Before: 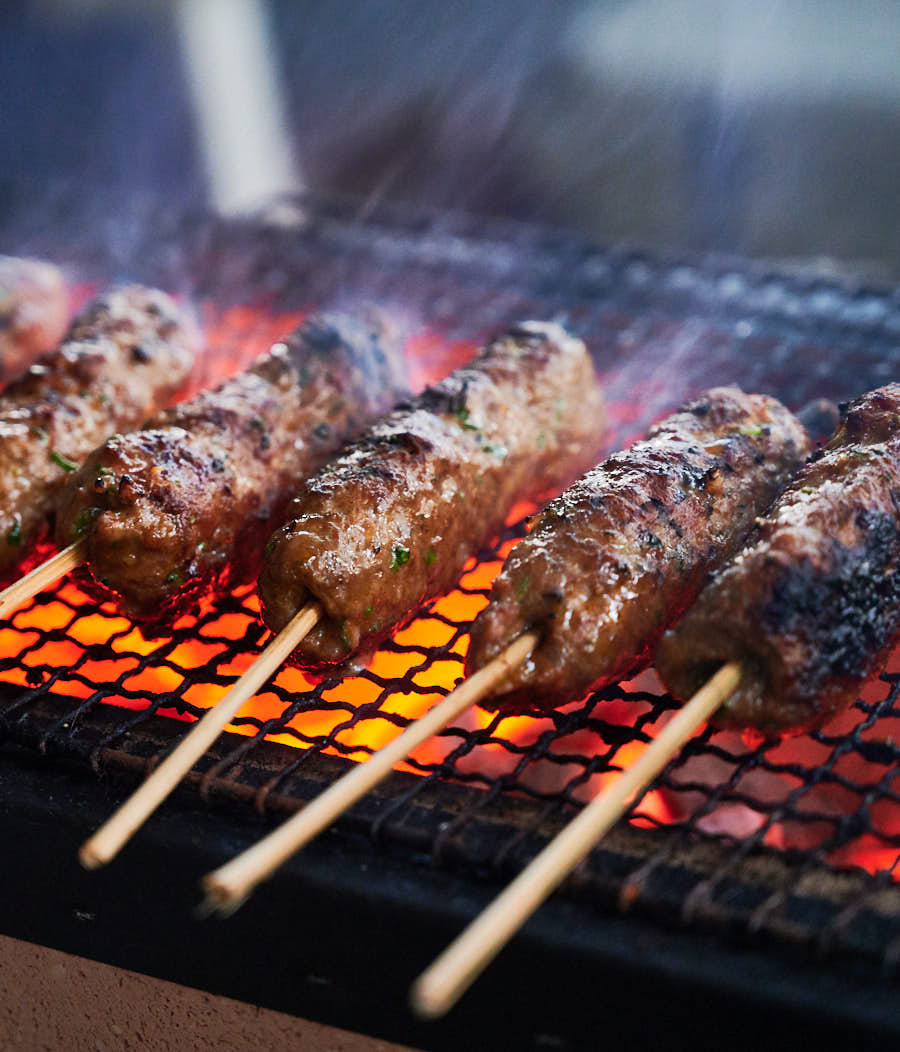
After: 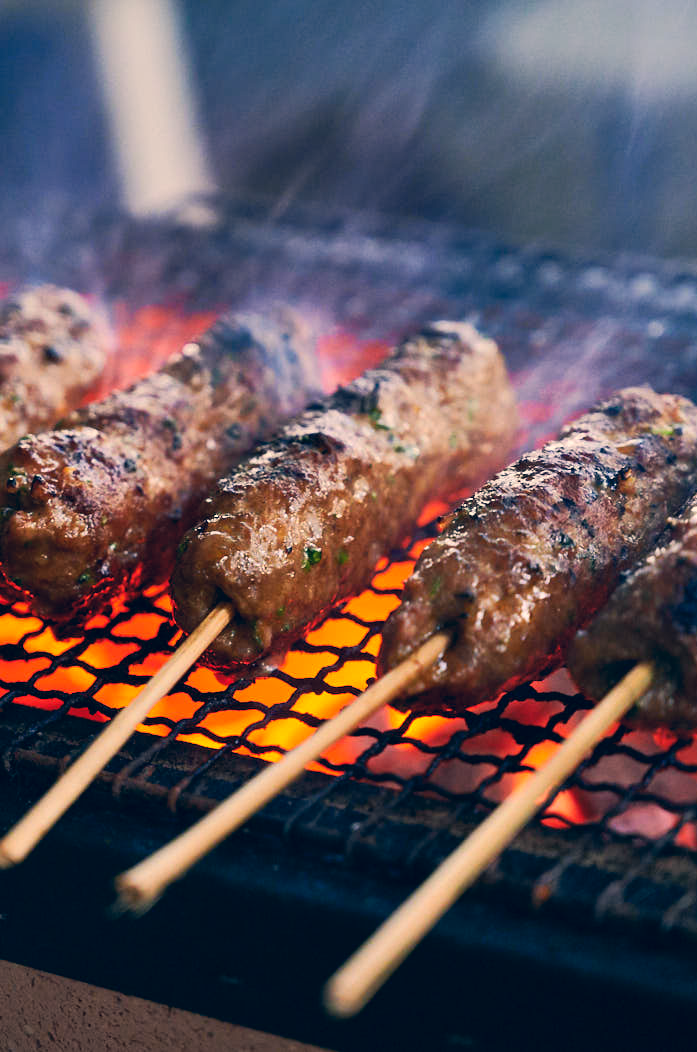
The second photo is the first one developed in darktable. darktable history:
crop: left 9.88%, right 12.664%
color correction: highlights a* 10.32, highlights b* 14.66, shadows a* -9.59, shadows b* -15.02
